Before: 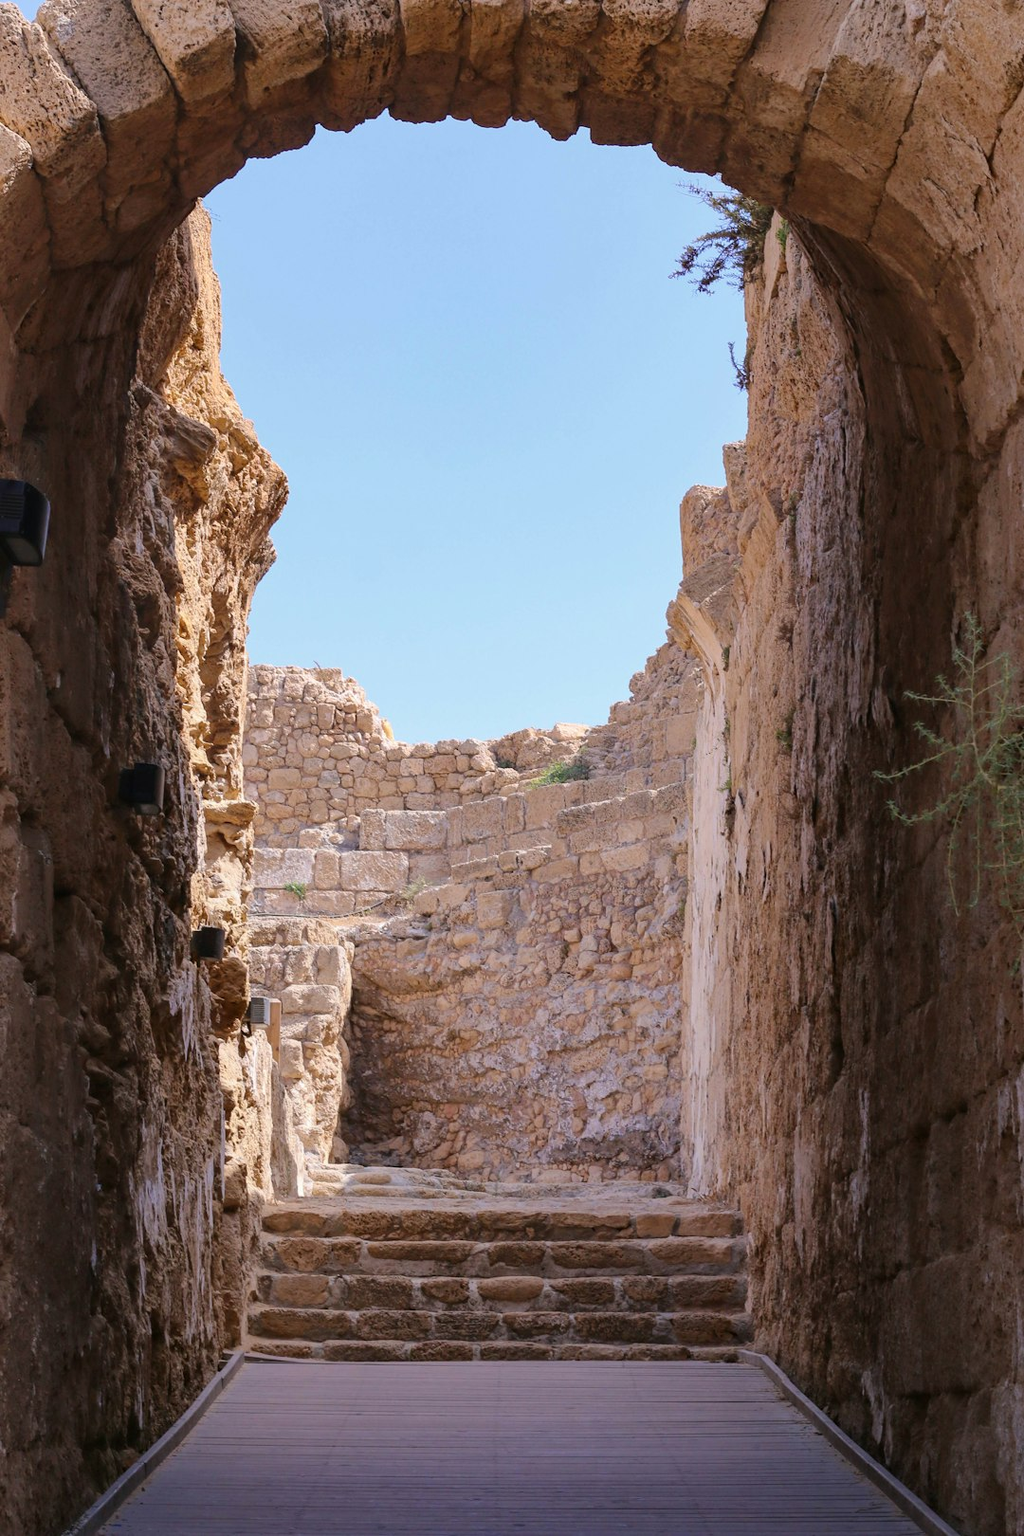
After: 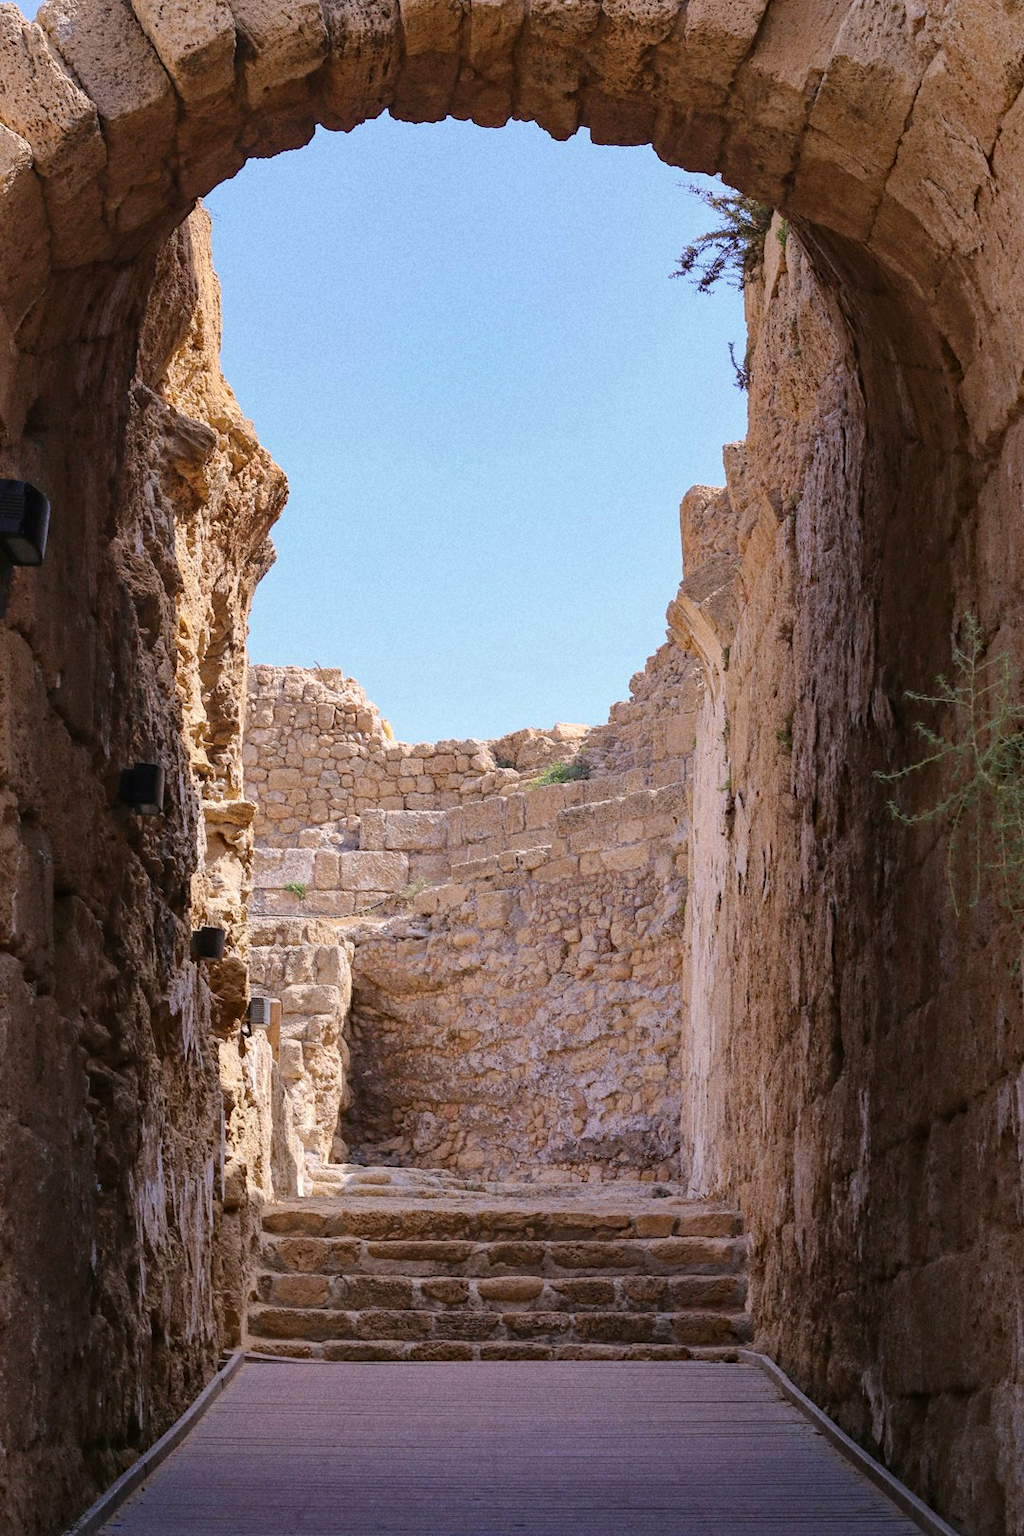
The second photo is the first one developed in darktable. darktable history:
haze removal: compatibility mode true, adaptive false
grain: coarseness 22.88 ISO
